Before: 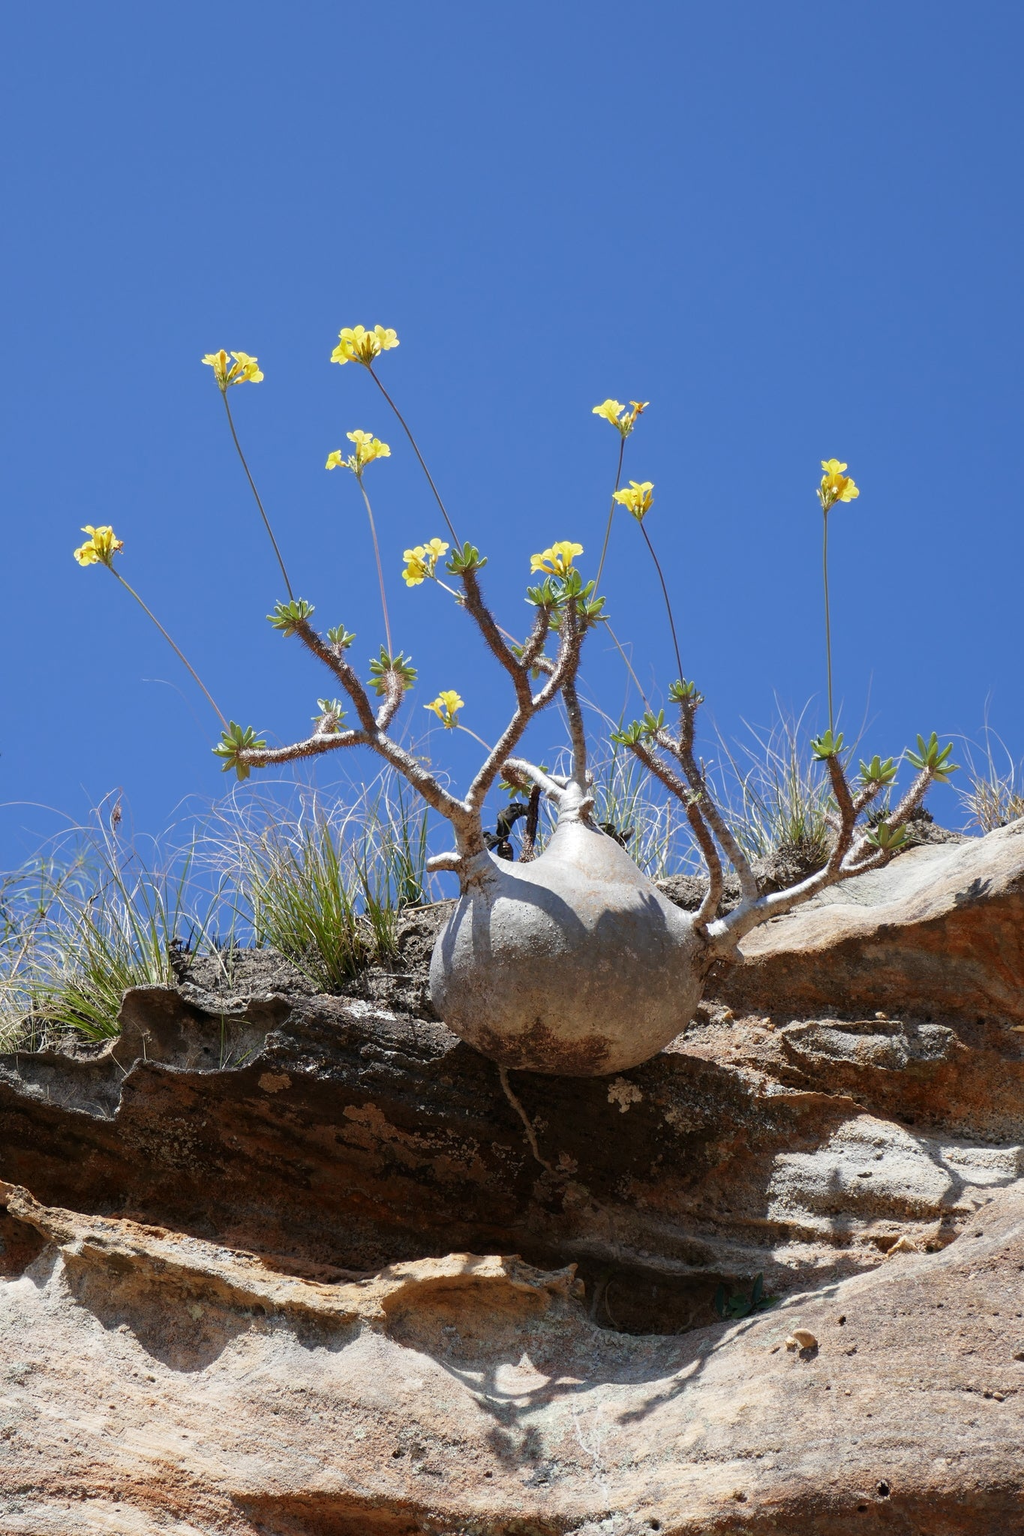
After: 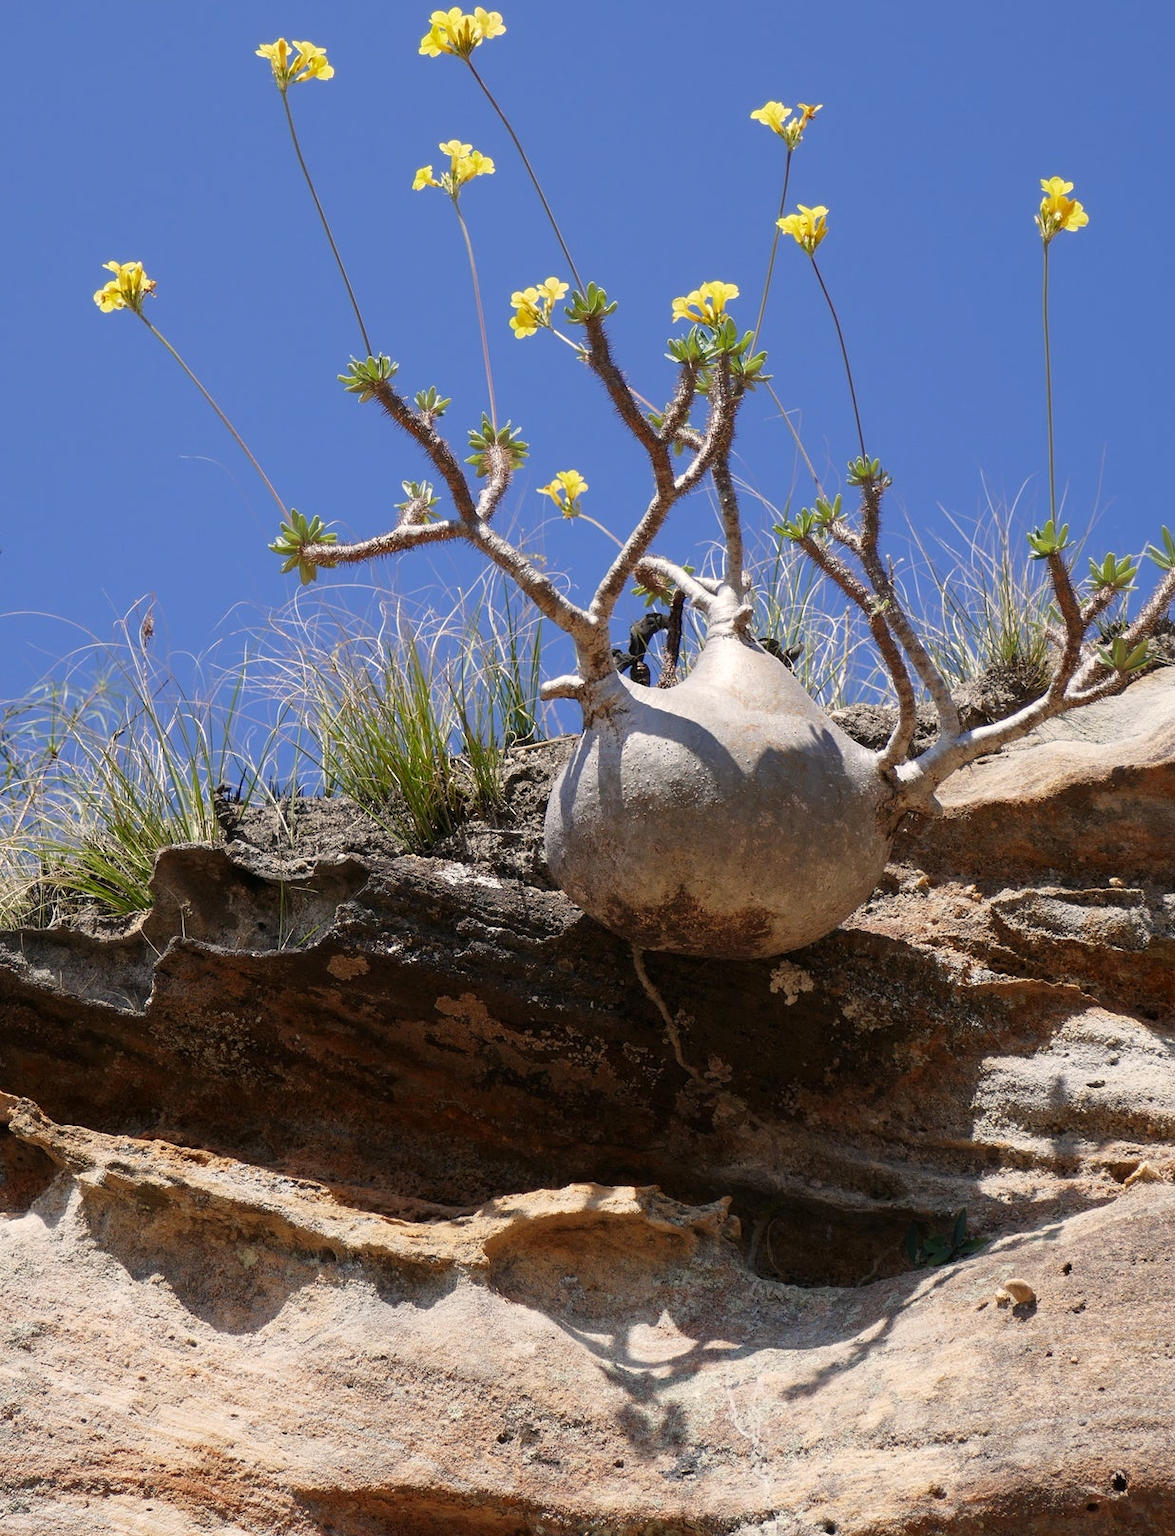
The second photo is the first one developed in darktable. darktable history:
color correction: highlights a* 3.76, highlights b* 5.11
crop: top 20.811%, right 9.346%, bottom 0.276%
